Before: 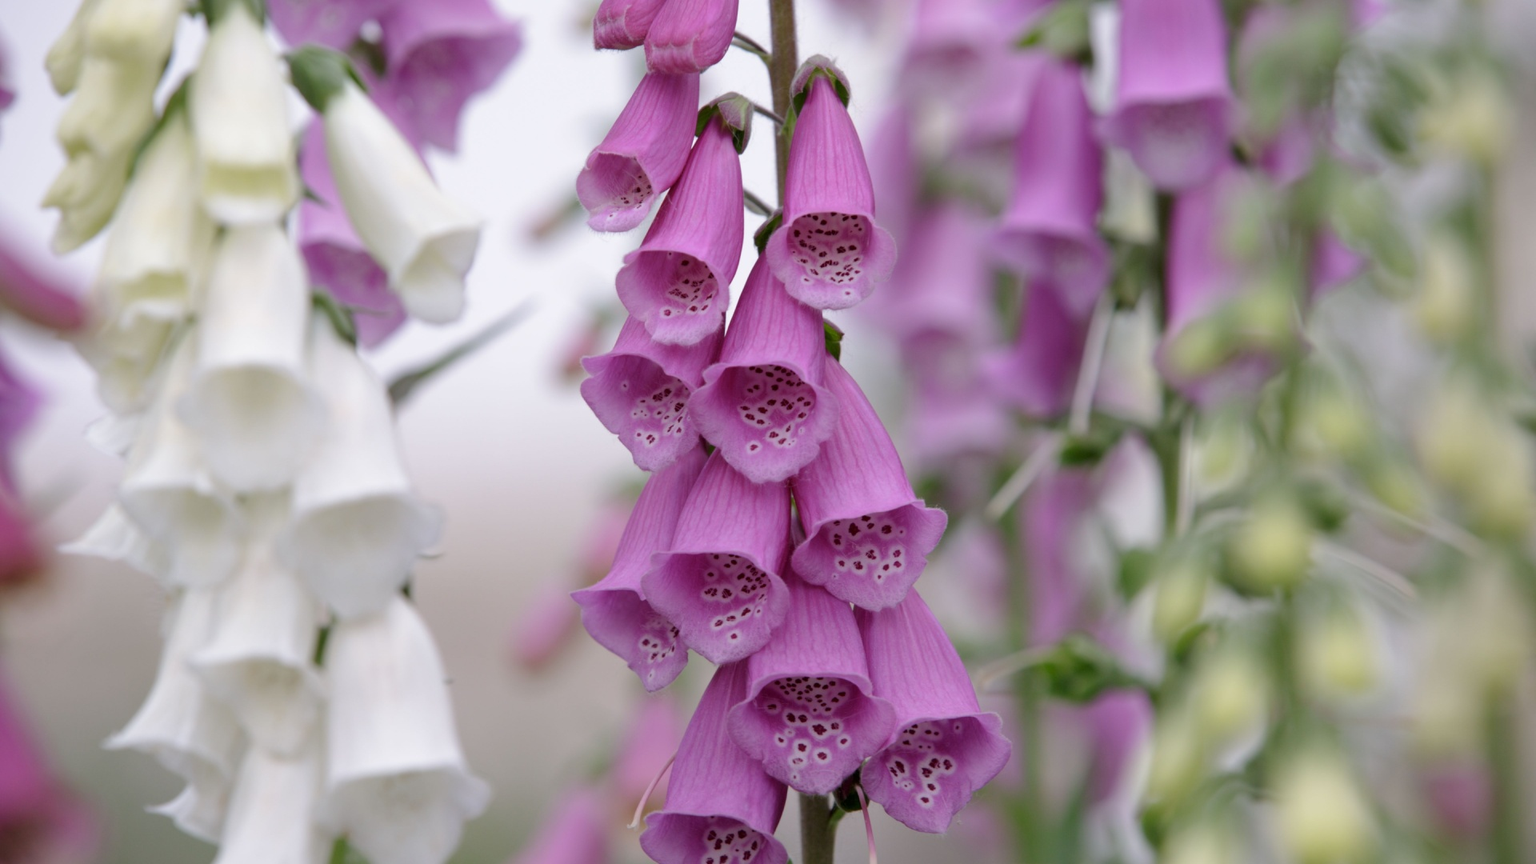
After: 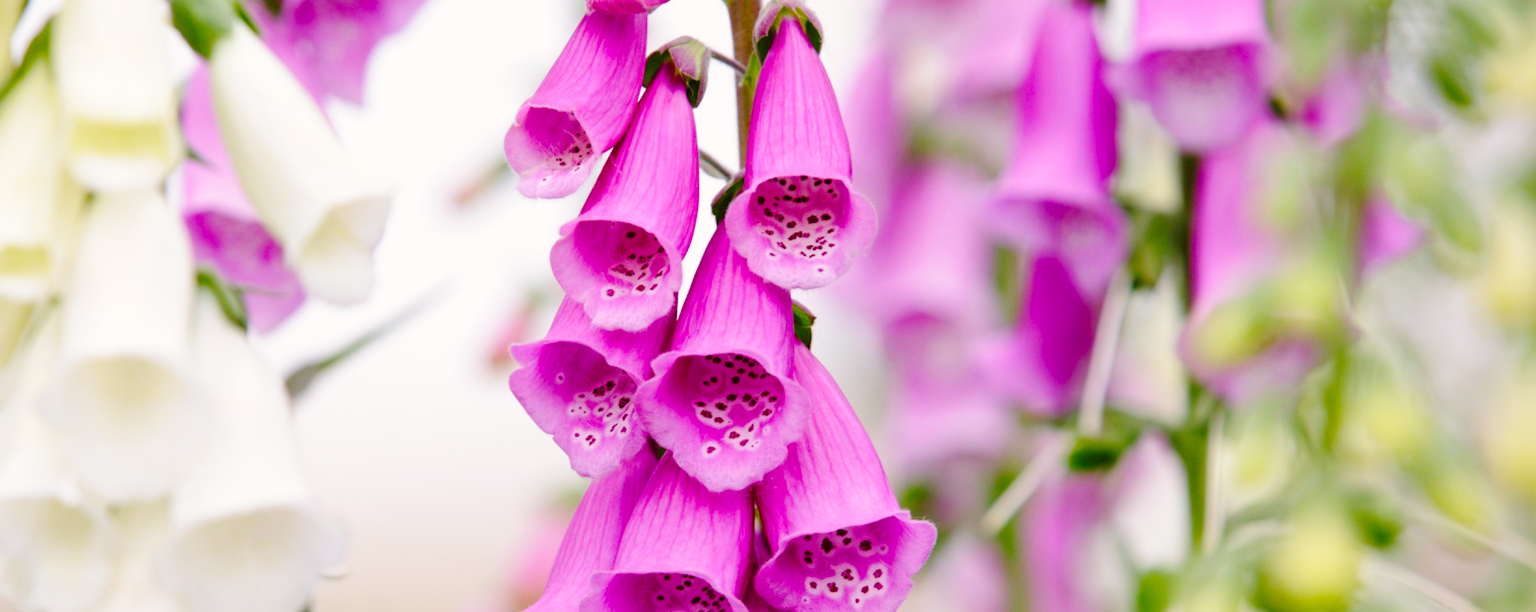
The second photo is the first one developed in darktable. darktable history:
color balance rgb: shadows lift › chroma 0.767%, shadows lift › hue 113.45°, highlights gain › chroma 3.049%, highlights gain › hue 76.23°, perceptual saturation grading › global saturation 15.63%, perceptual saturation grading › highlights -19.146%, perceptual saturation grading › shadows 19.44%, global vibrance 50.012%
base curve: curves: ch0 [(0, 0) (0.028, 0.03) (0.121, 0.232) (0.46, 0.748) (0.859, 0.968) (1, 1)], preserve colors none
tone equalizer: edges refinement/feathering 500, mask exposure compensation -1.57 EV, preserve details no
crop and rotate: left 9.377%, top 7.245%, right 4.814%, bottom 31.863%
